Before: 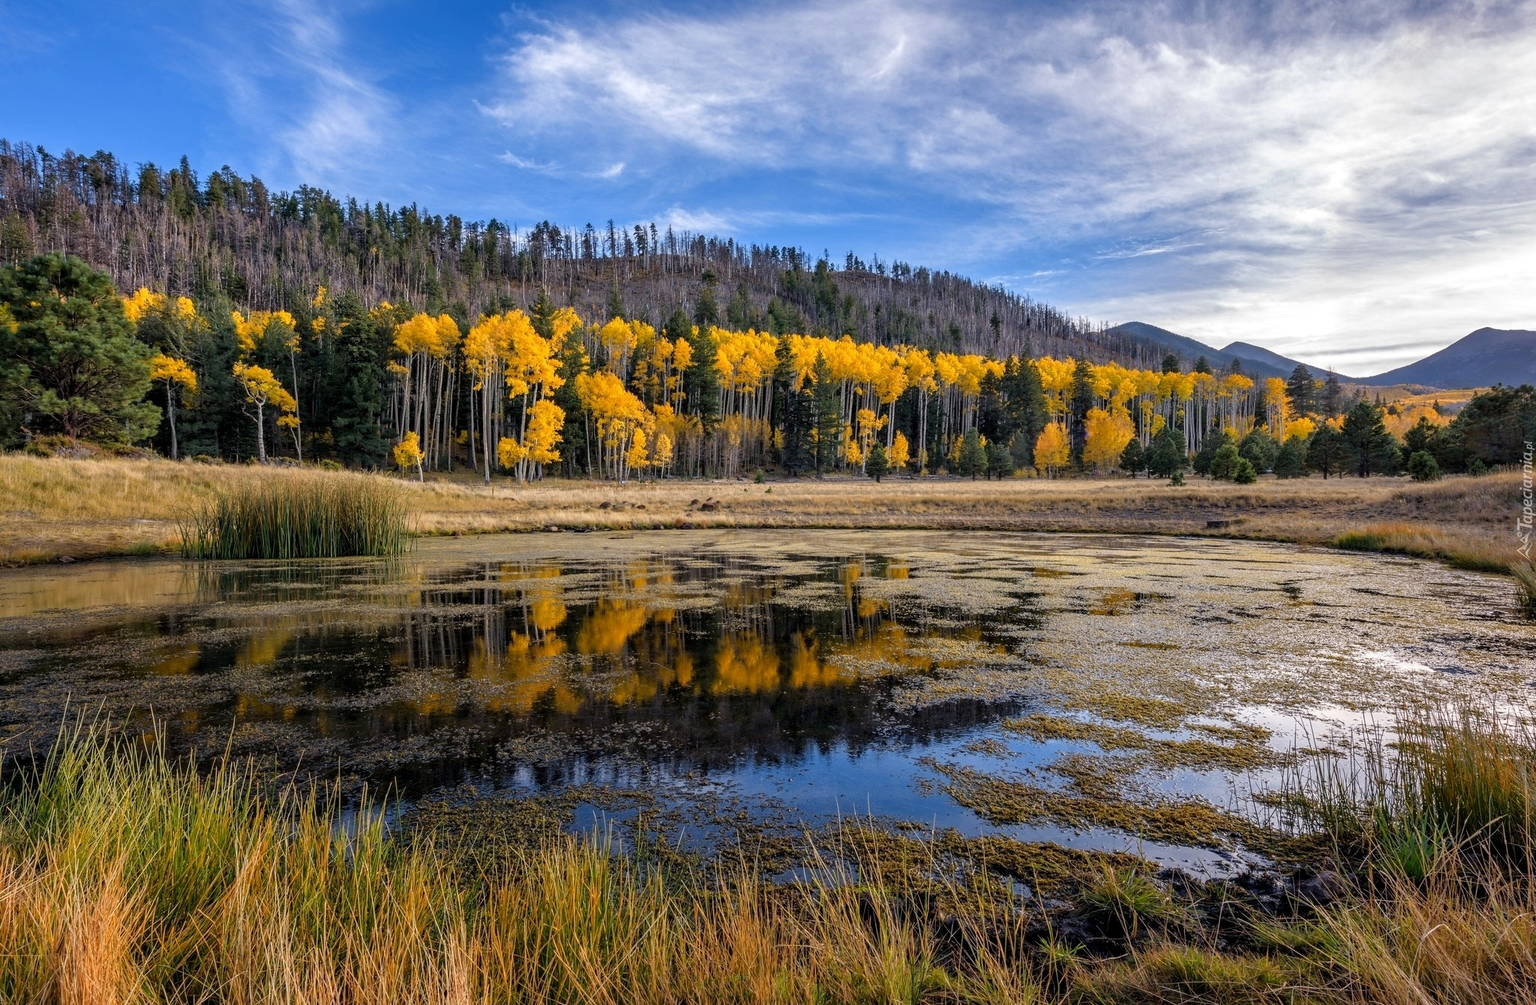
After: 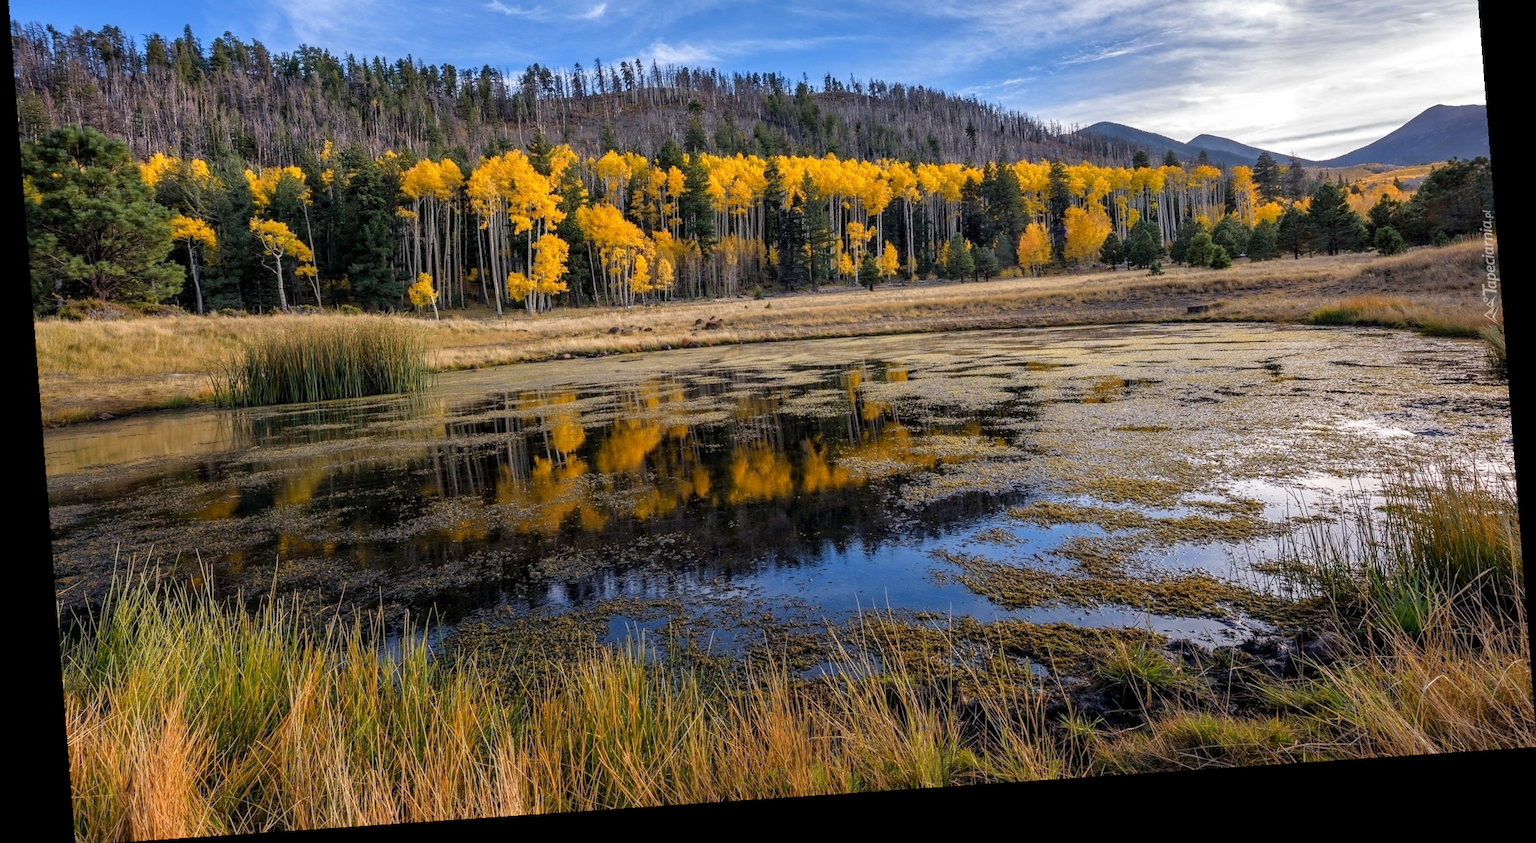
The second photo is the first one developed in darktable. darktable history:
crop and rotate: top 19.998%
rotate and perspective: rotation -4.2°, shear 0.006, automatic cropping off
